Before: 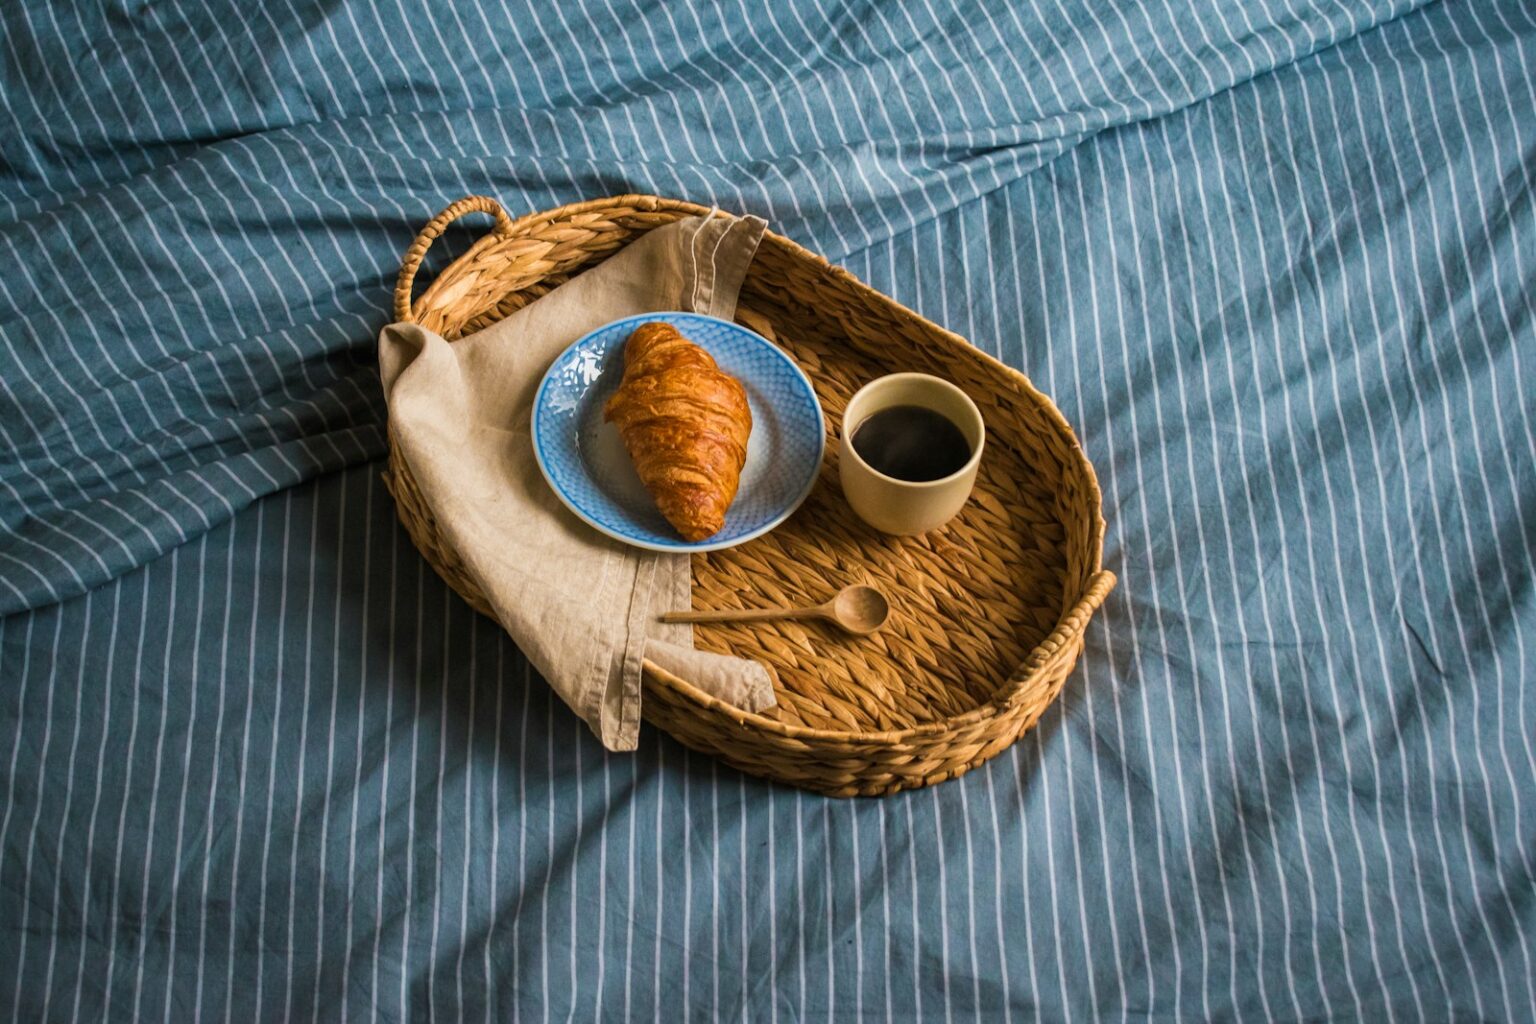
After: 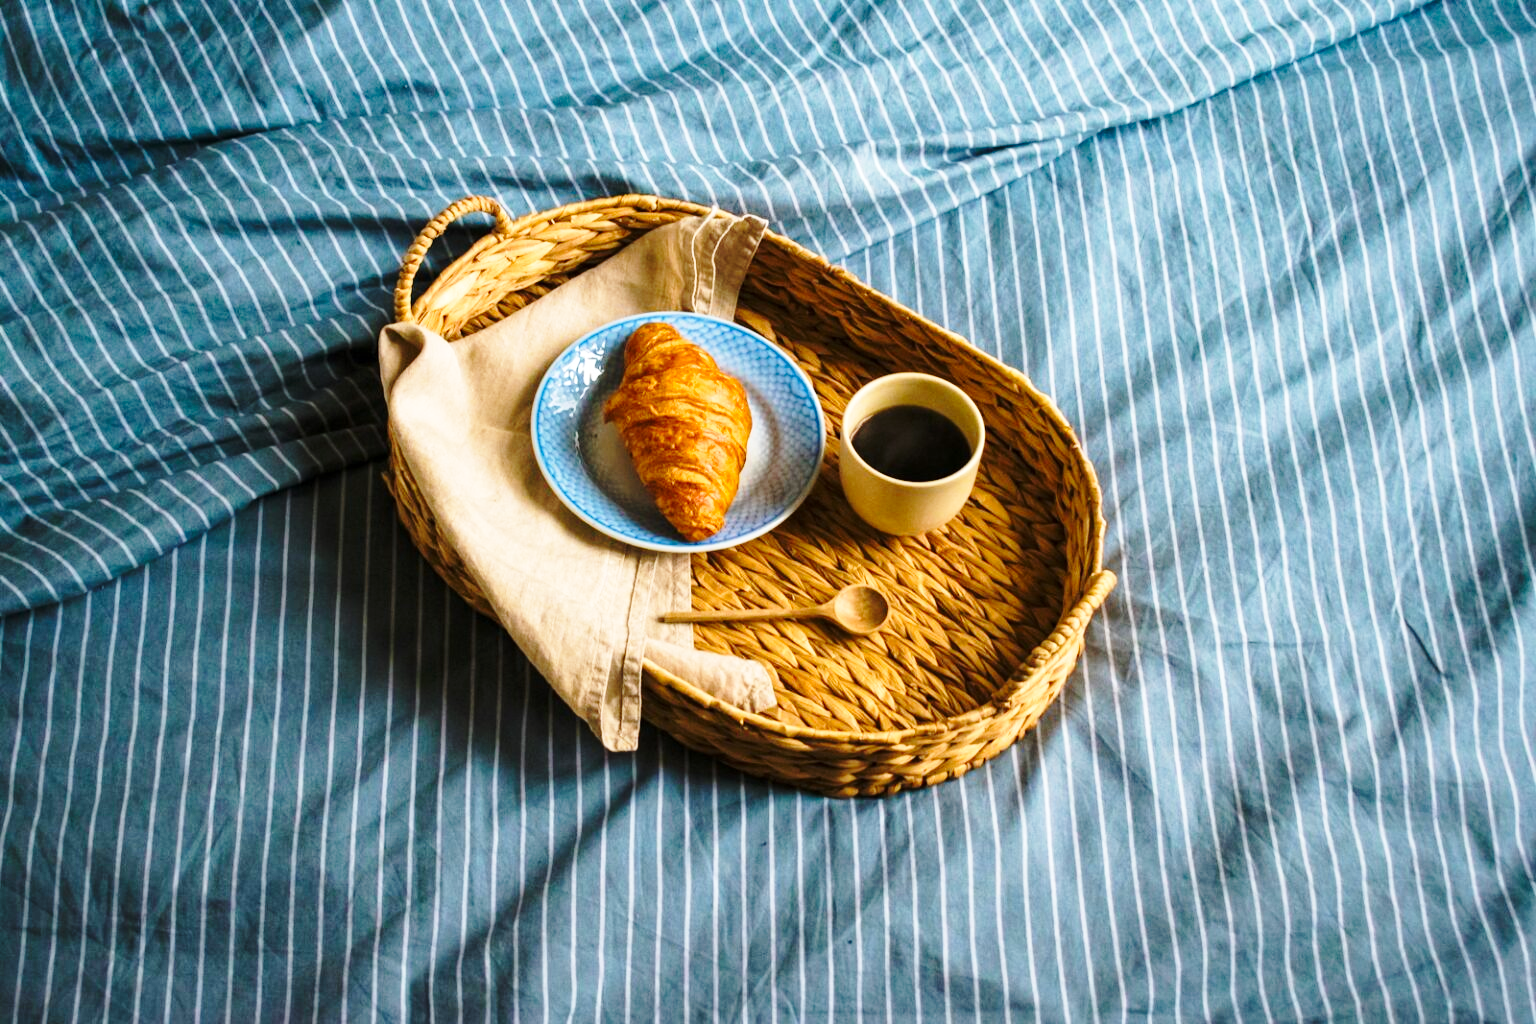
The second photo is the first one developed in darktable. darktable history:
base curve: curves: ch0 [(0, 0) (0.036, 0.037) (0.121, 0.228) (0.46, 0.76) (0.859, 0.983) (1, 1)], preserve colors none
exposure: black level correction 0.001, exposure 0.191 EV, compensate highlight preservation false
